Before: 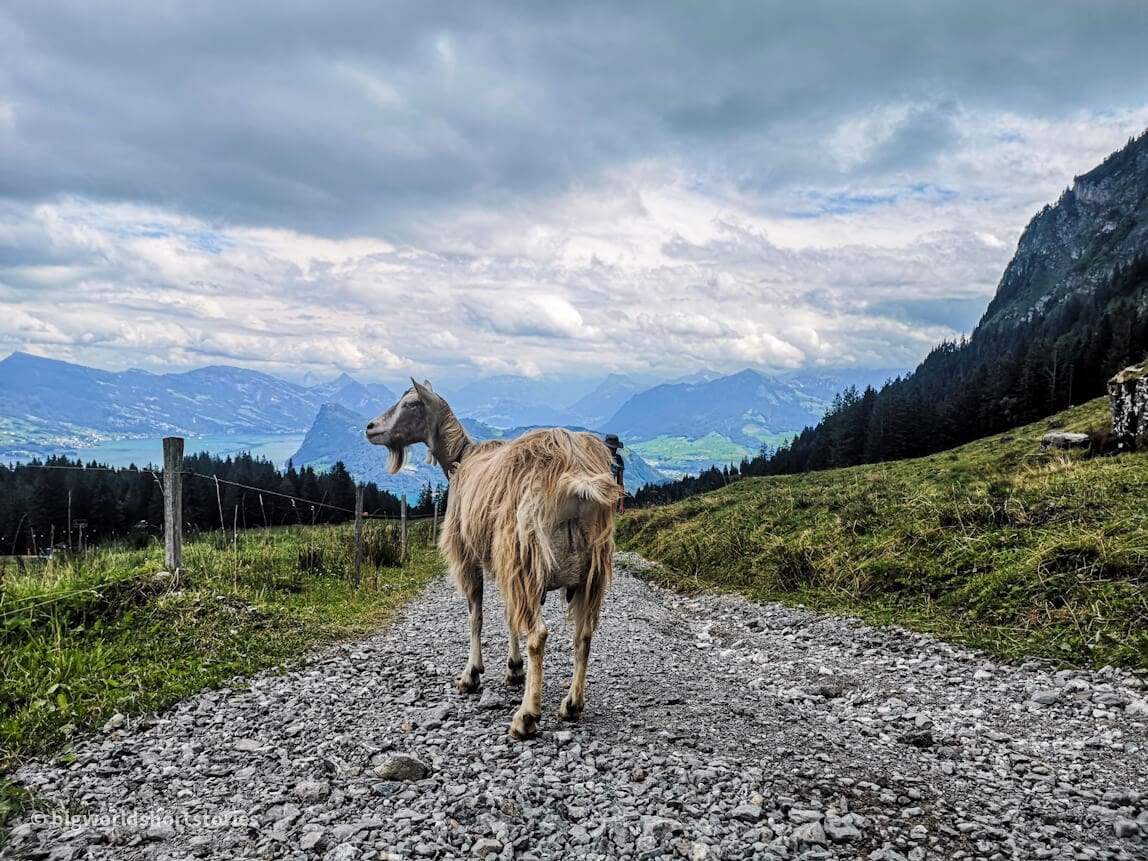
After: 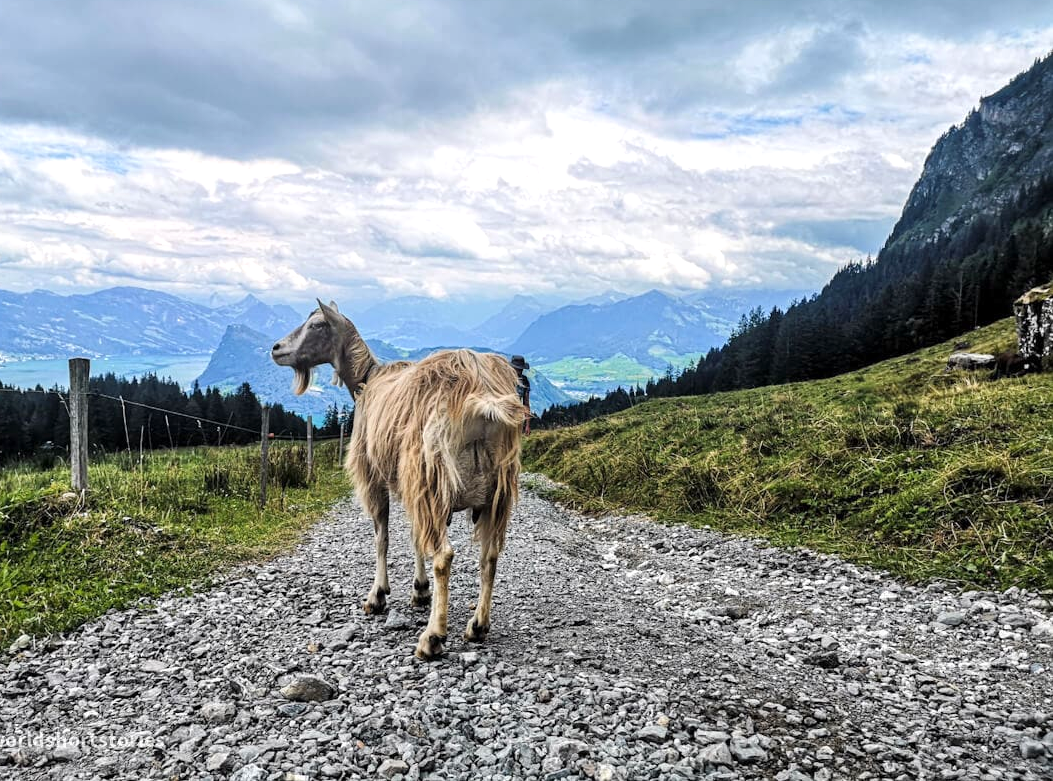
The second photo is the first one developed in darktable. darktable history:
crop and rotate: left 8.262%, top 9.226%
exposure: exposure 0.367 EV, compensate highlight preservation false
